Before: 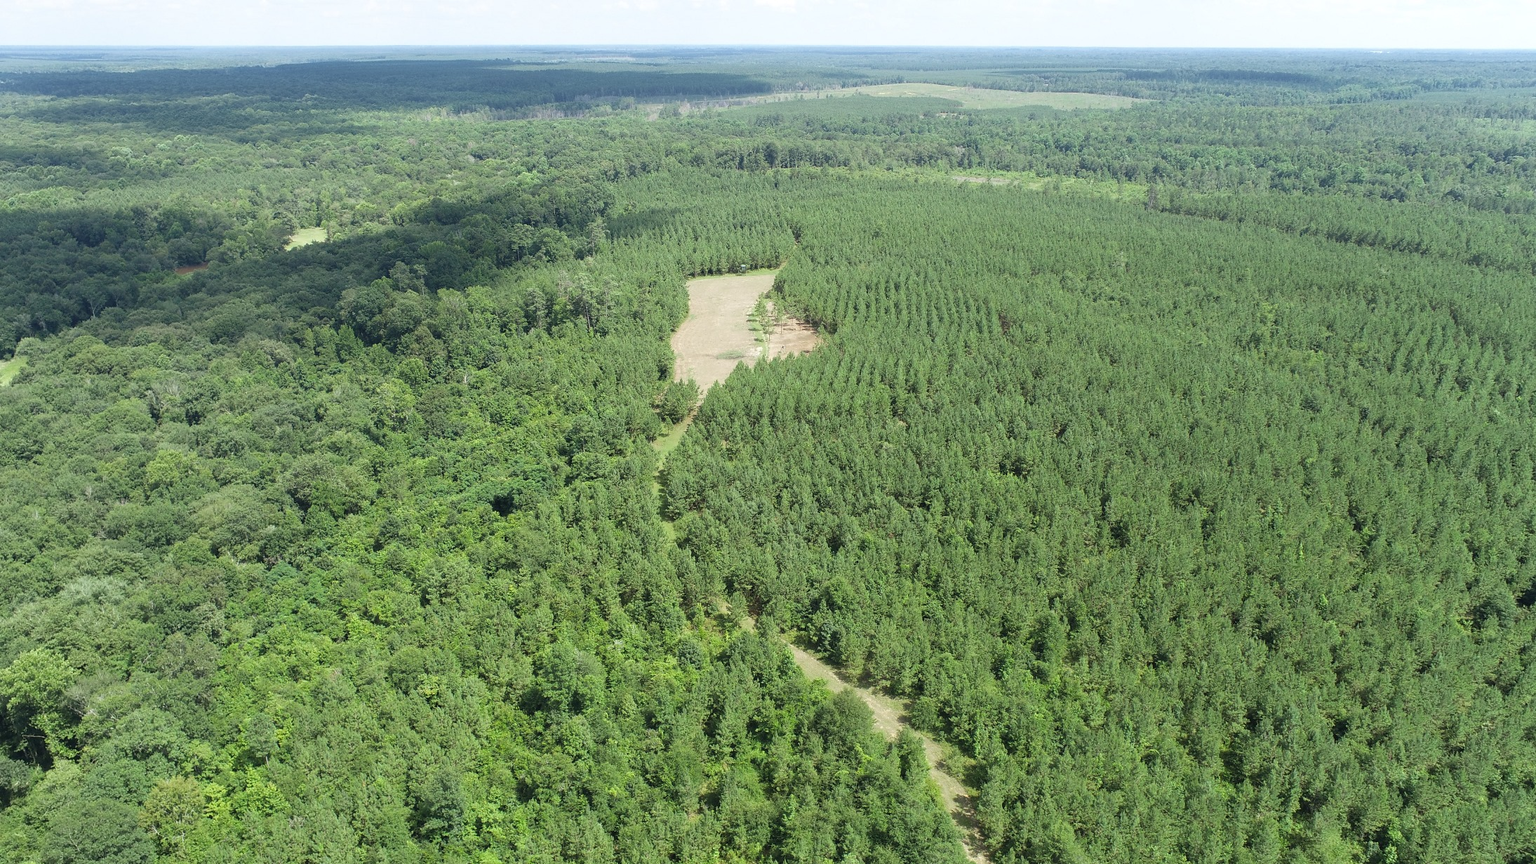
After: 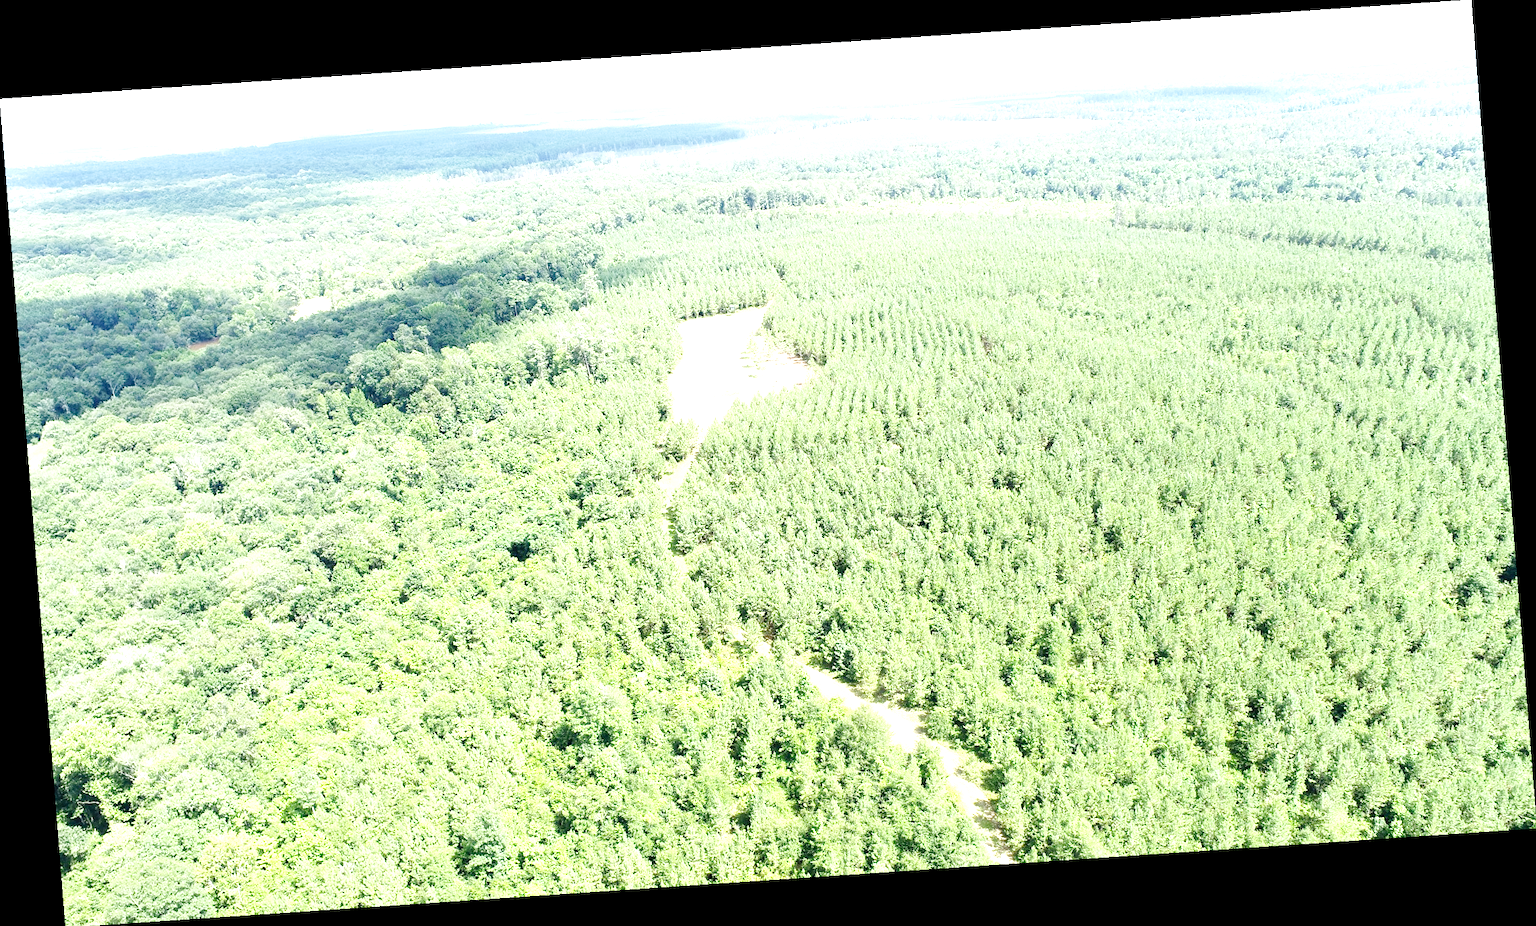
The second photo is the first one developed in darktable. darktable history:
rotate and perspective: rotation -4.2°, shear 0.006, automatic cropping off
base curve: curves: ch0 [(0, 0) (0.032, 0.025) (0.121, 0.166) (0.206, 0.329) (0.605, 0.79) (1, 1)], preserve colors none
contrast brightness saturation: brightness -0.09
exposure: black level correction 0.001, exposure 1.84 EV, compensate highlight preservation false
